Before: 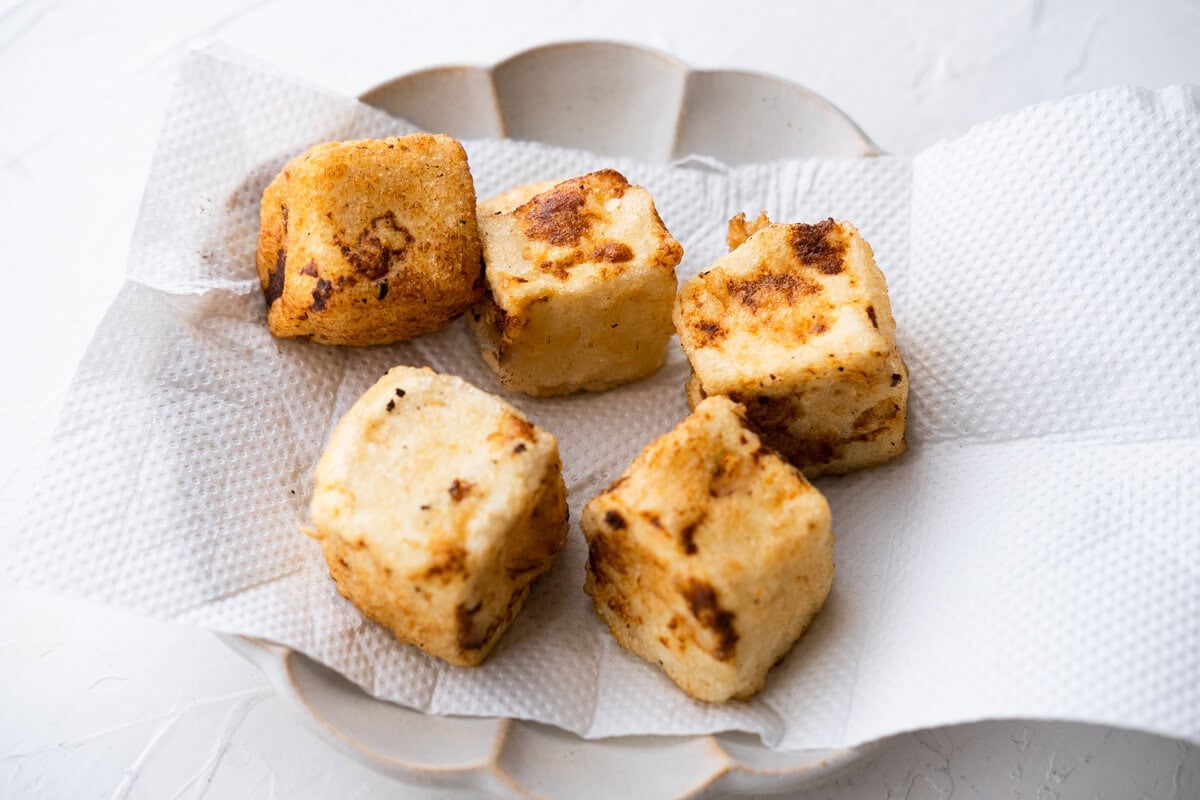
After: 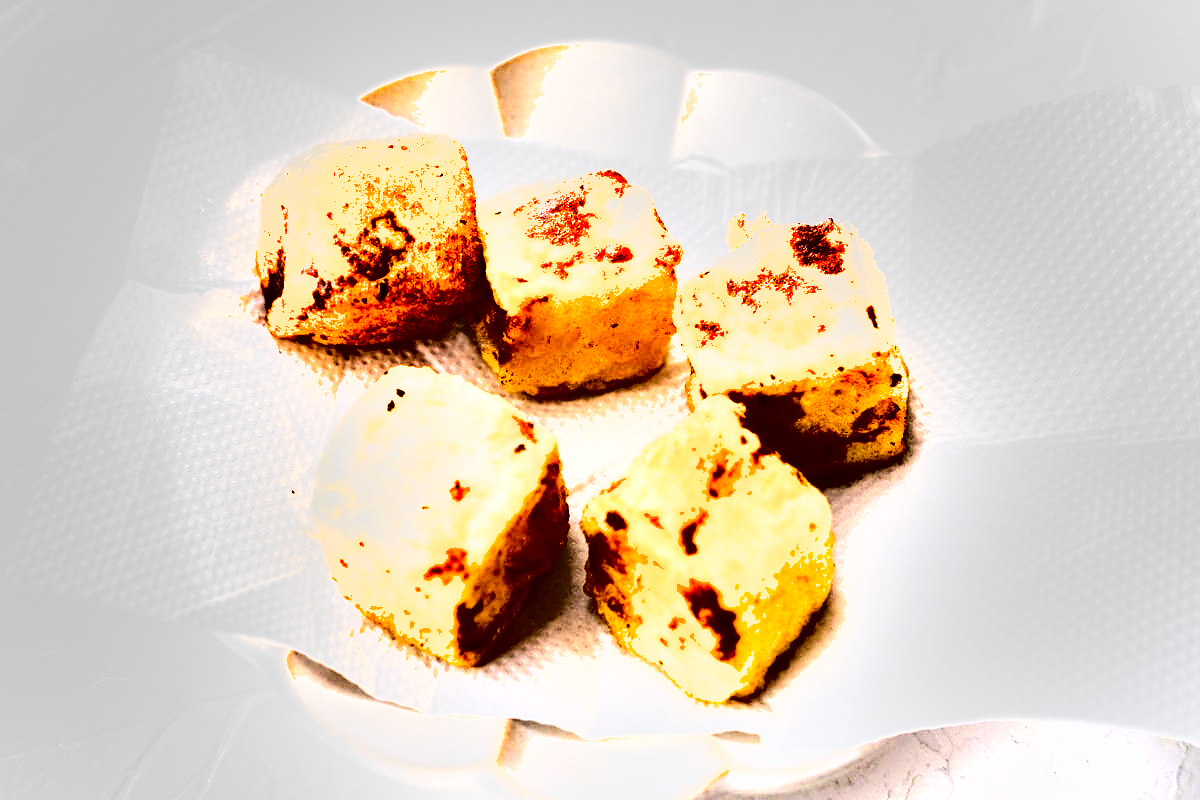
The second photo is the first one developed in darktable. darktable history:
color balance rgb: perceptual saturation grading › global saturation 10%
contrast brightness saturation: contrast 0.32, brightness -0.08, saturation 0.17
shadows and highlights: soften with gaussian
exposure: black level correction 0, exposure 2 EV, compensate highlight preservation false
